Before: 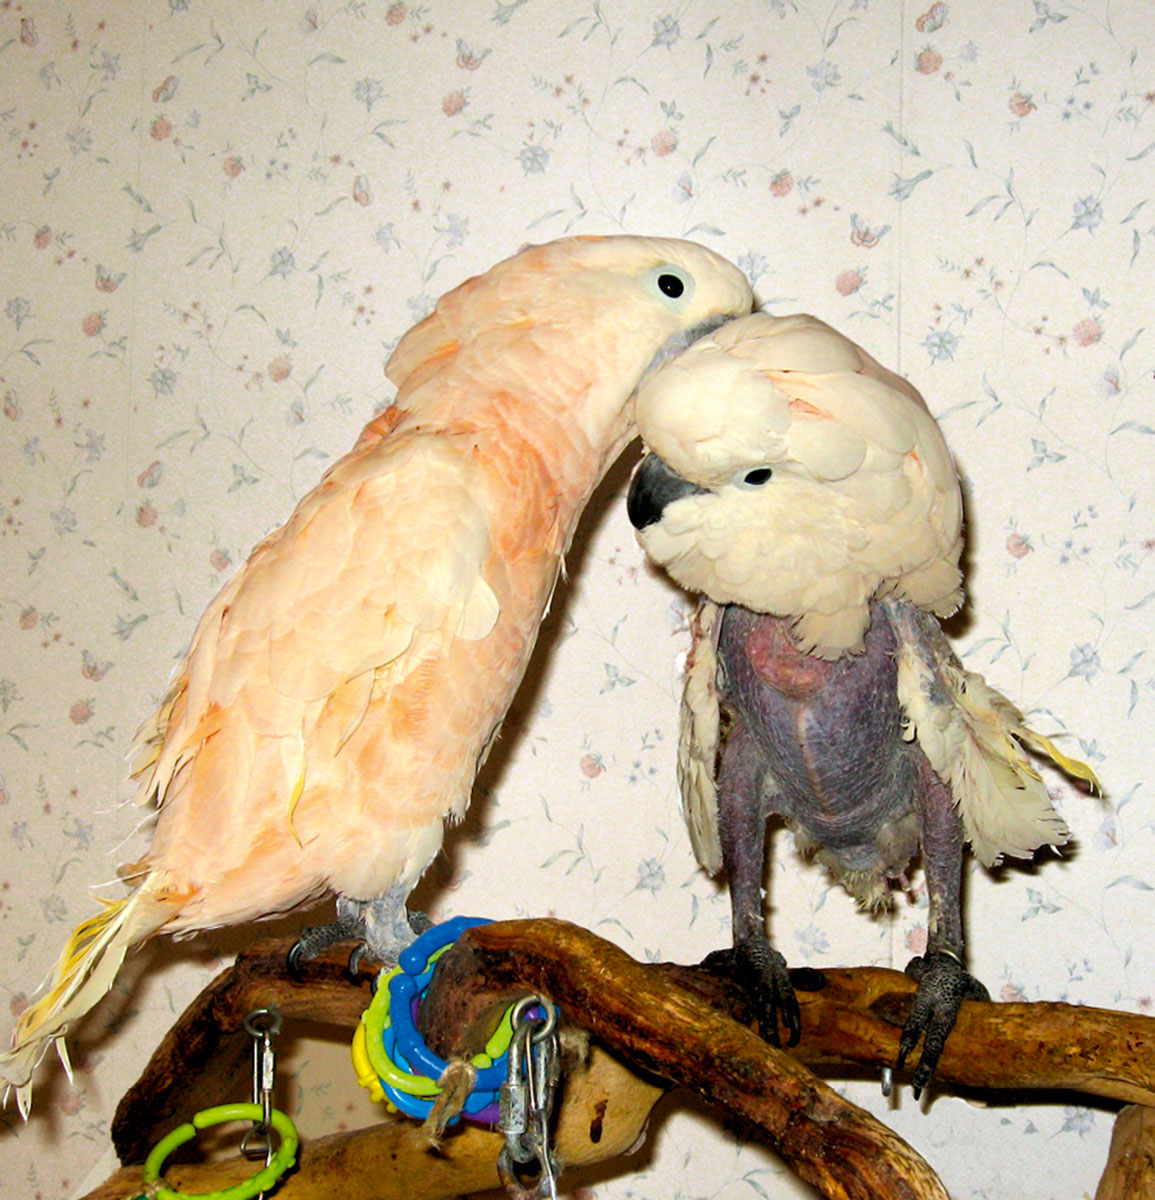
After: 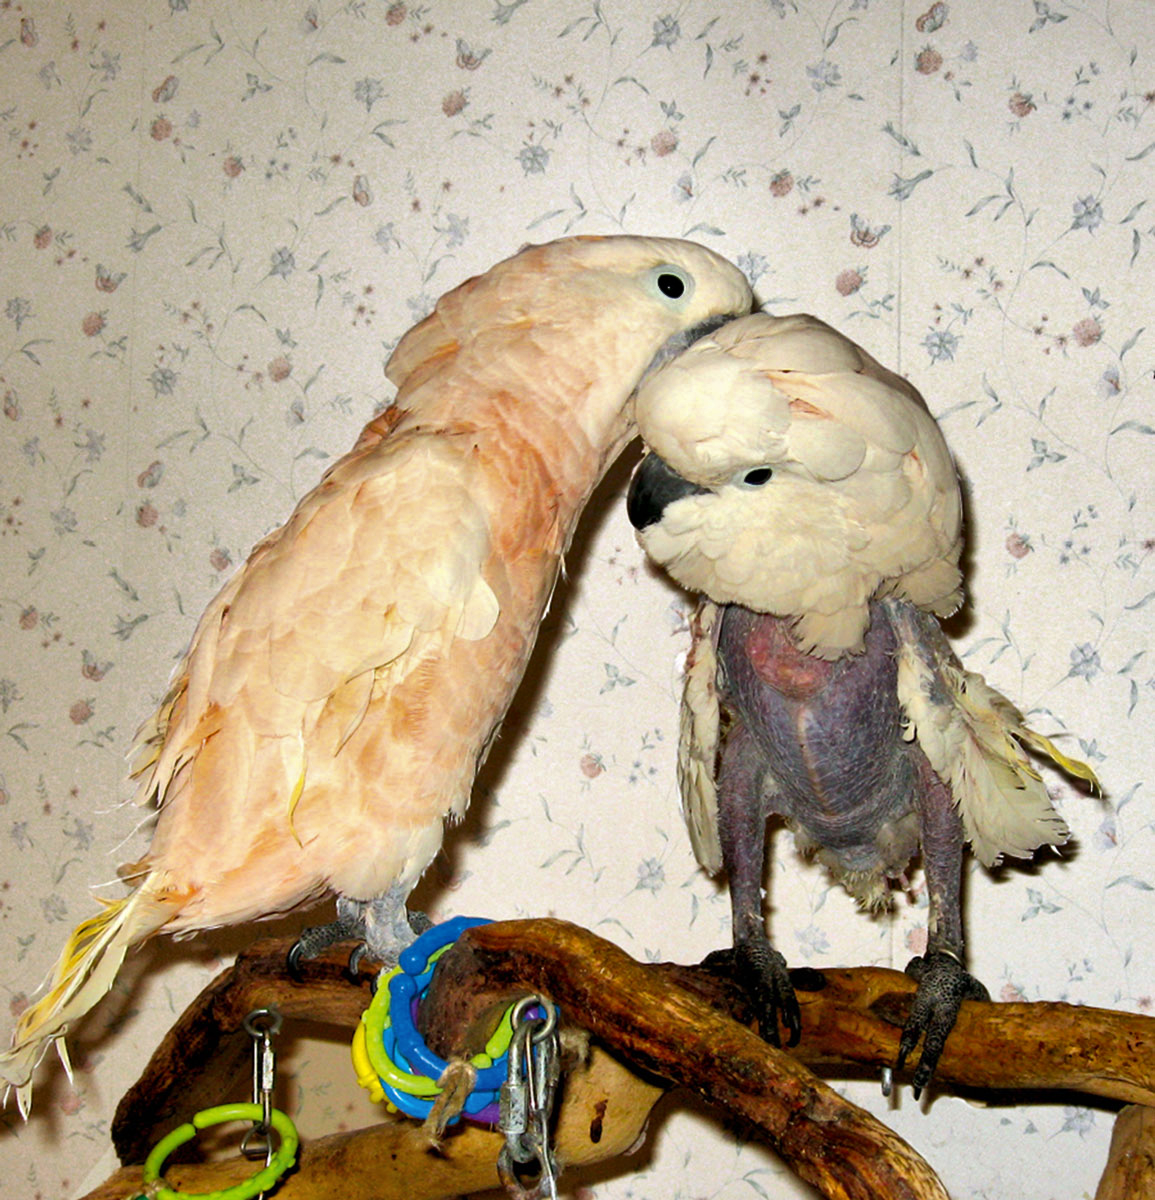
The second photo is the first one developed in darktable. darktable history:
shadows and highlights: highlights color adjustment 0.695%, low approximation 0.01, soften with gaussian
